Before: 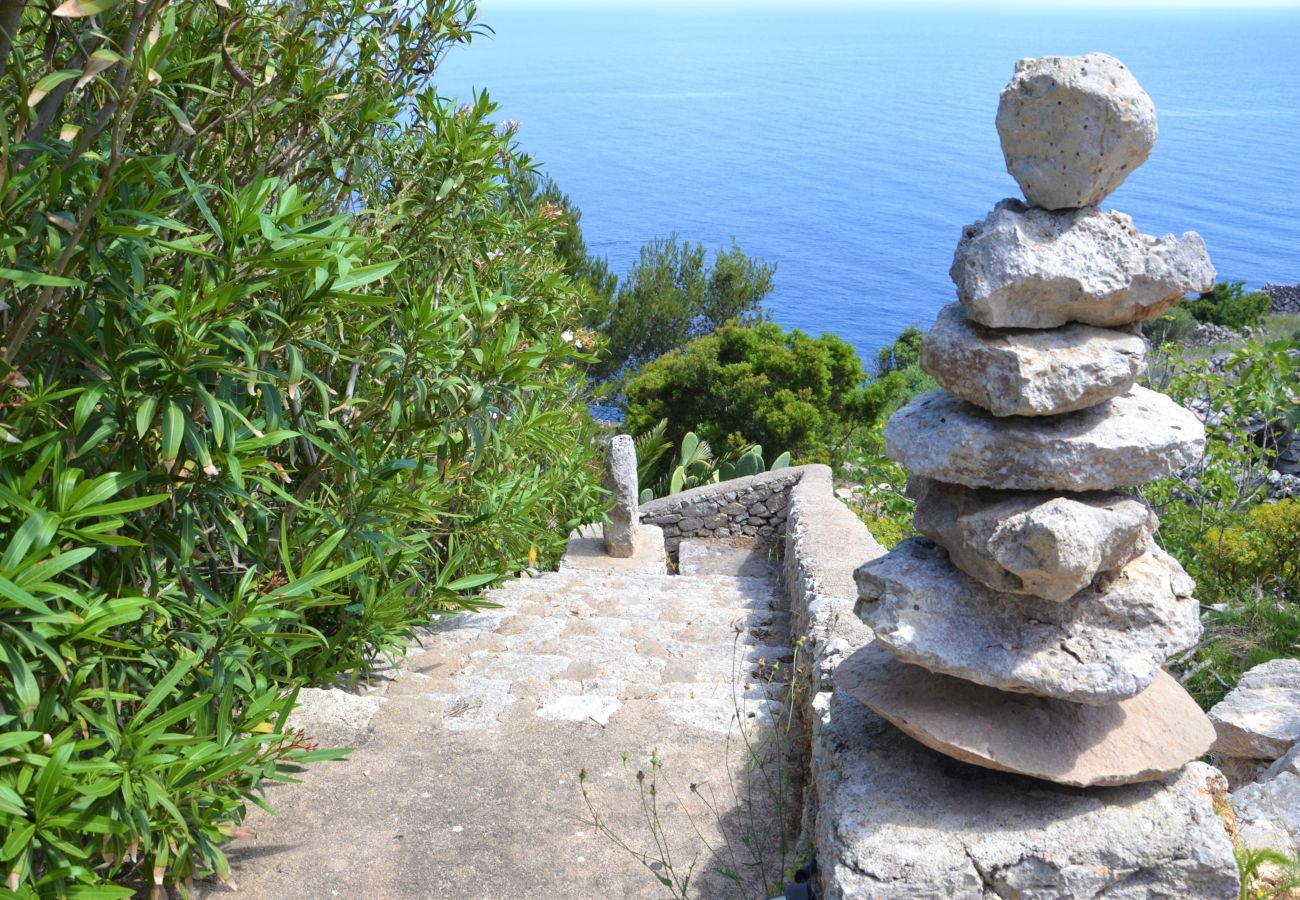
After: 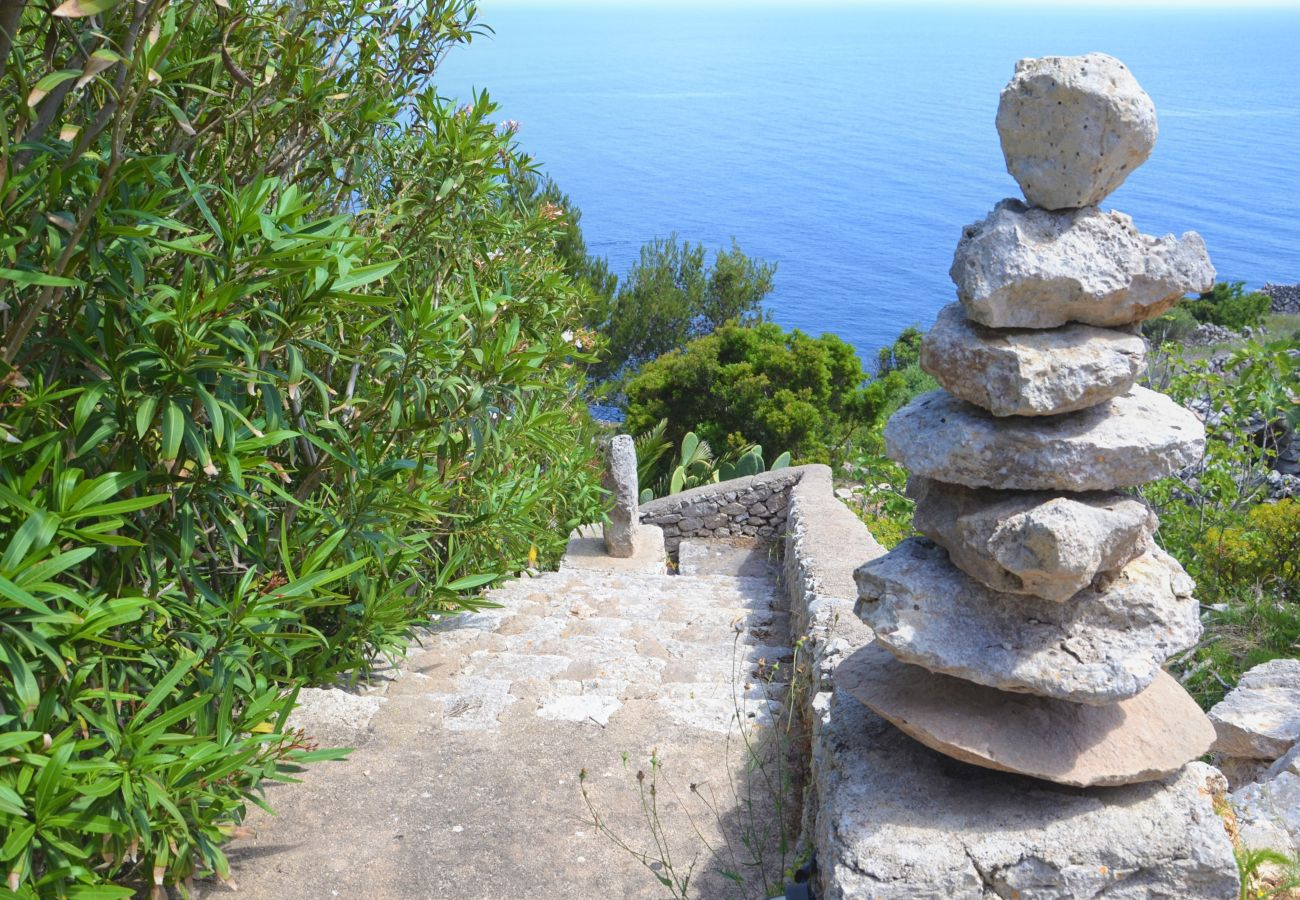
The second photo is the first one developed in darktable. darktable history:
contrast equalizer: y [[0.439, 0.44, 0.442, 0.457, 0.493, 0.498], [0.5 ×6], [0.5 ×6], [0 ×6], [0 ×6]], mix 0.59
color balance rgb: on, module defaults
